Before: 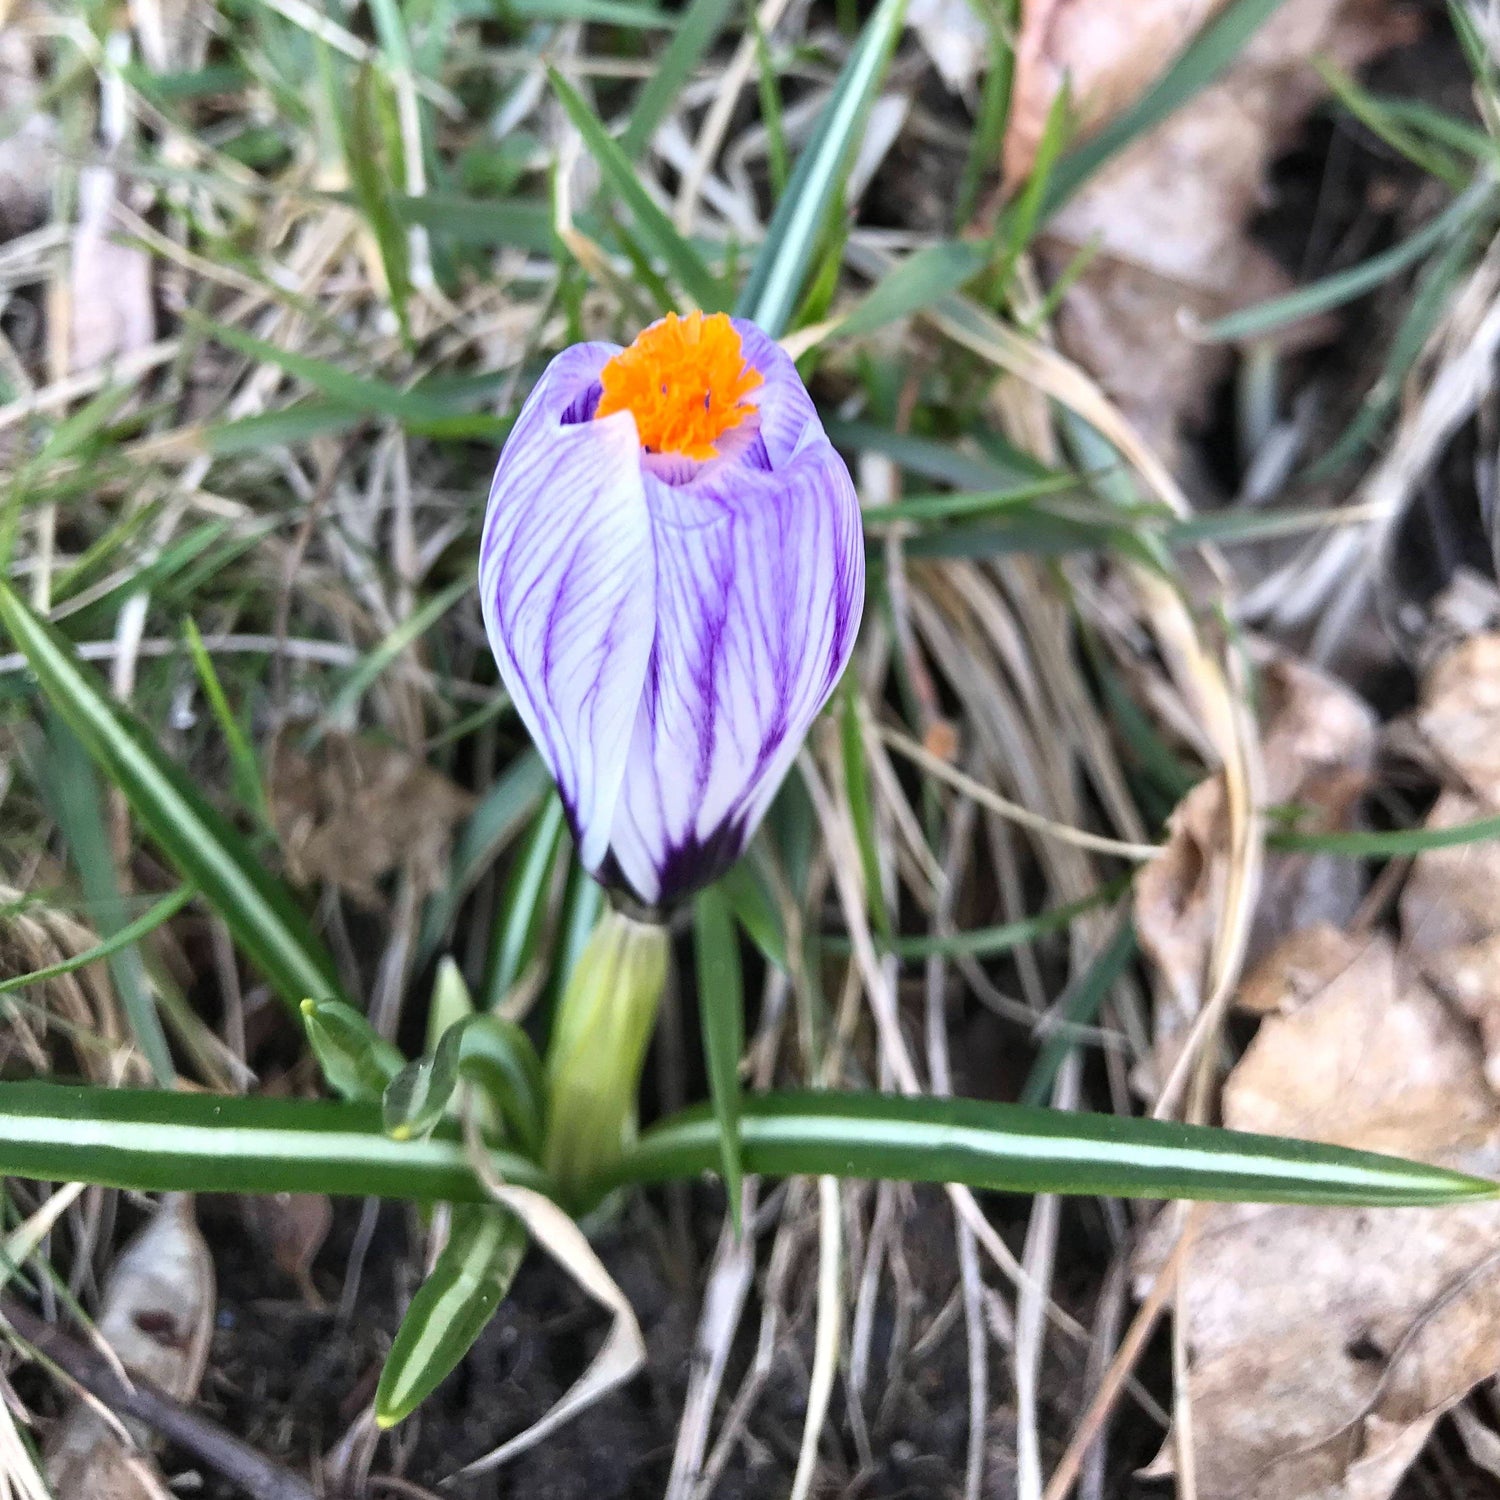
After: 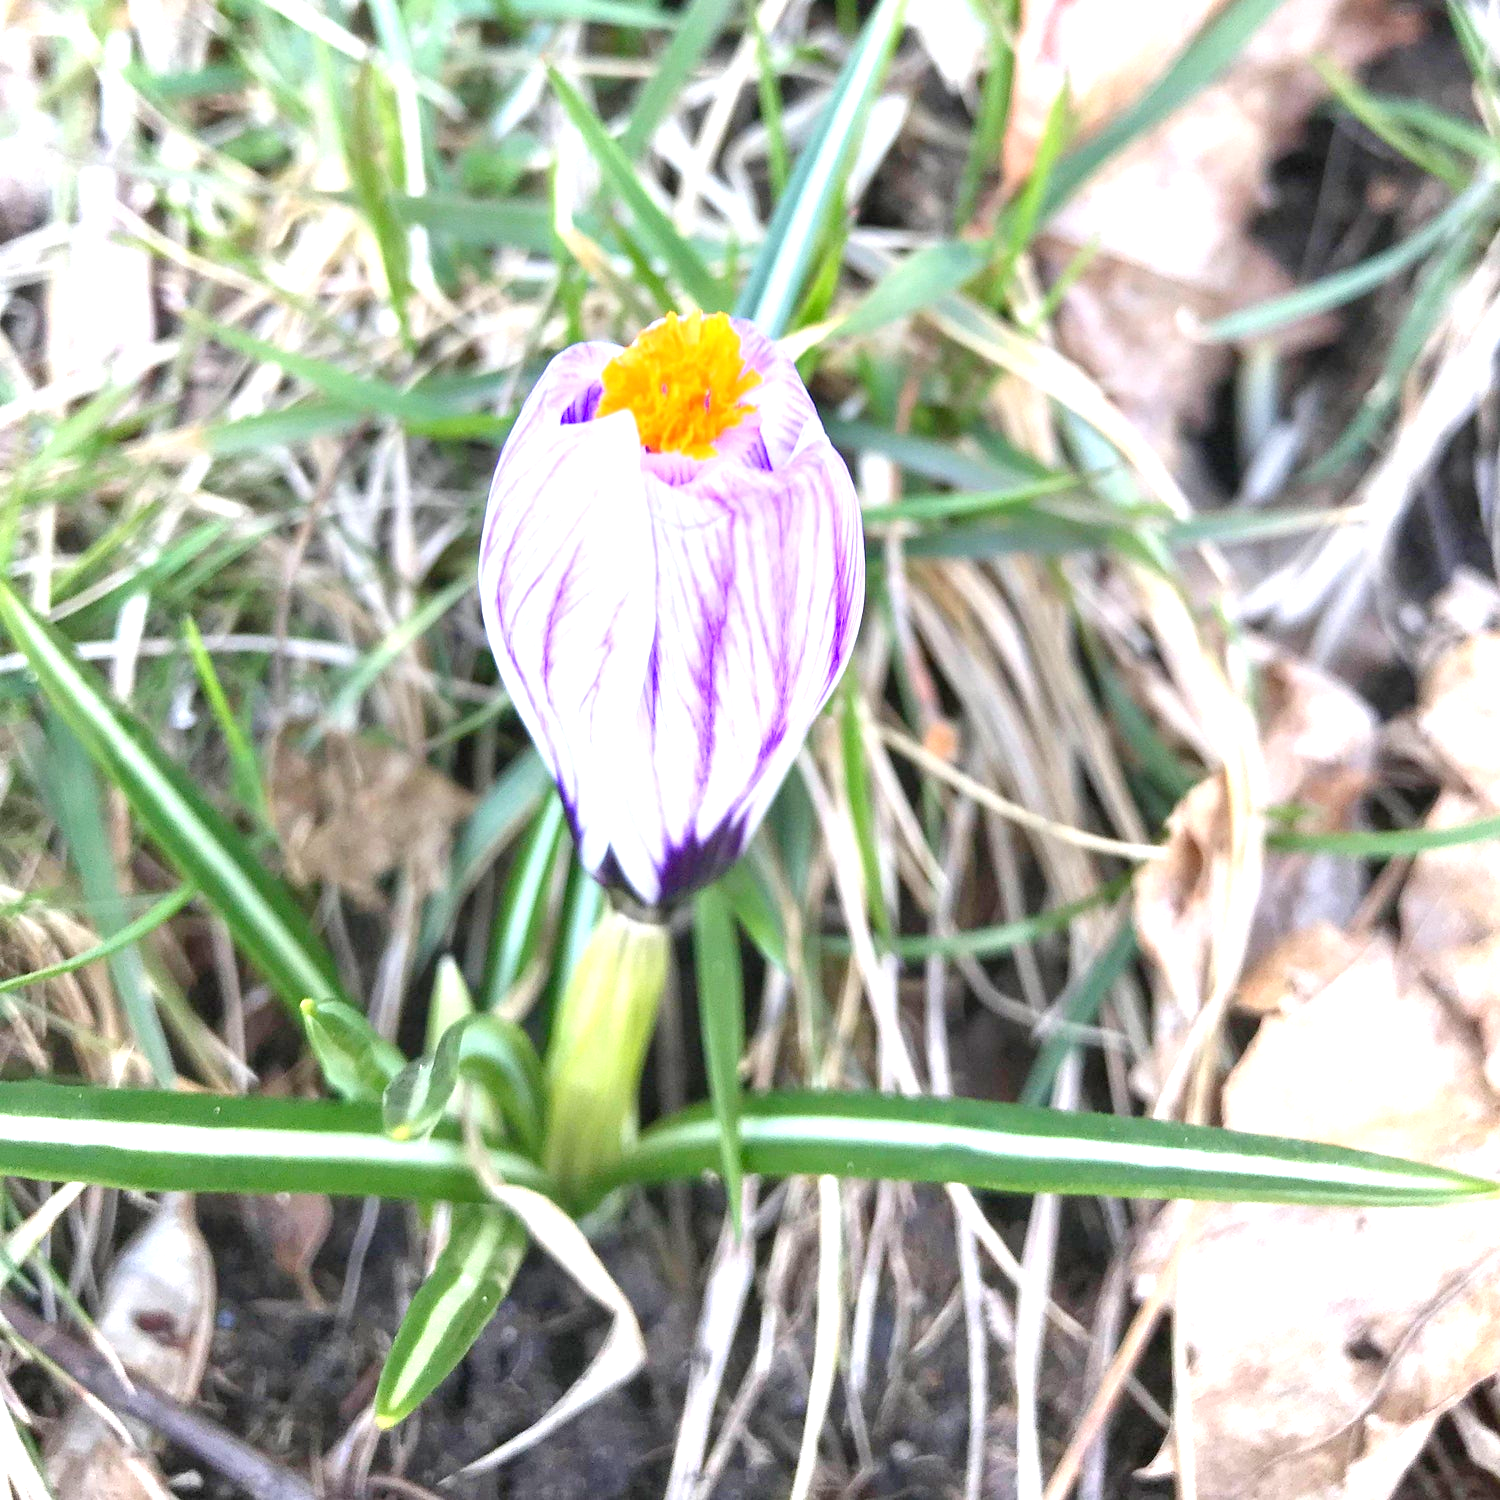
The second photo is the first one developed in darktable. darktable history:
levels: levels [0, 0.445, 1]
exposure: black level correction 0, exposure 0.952 EV, compensate highlight preservation false
